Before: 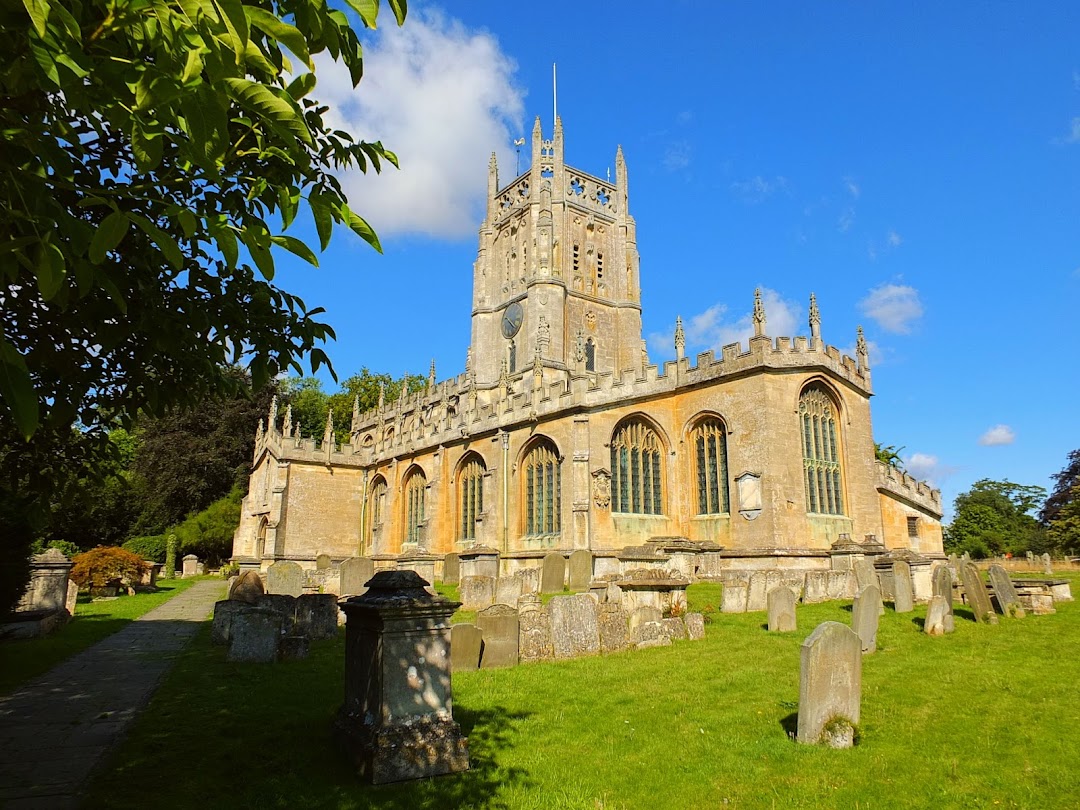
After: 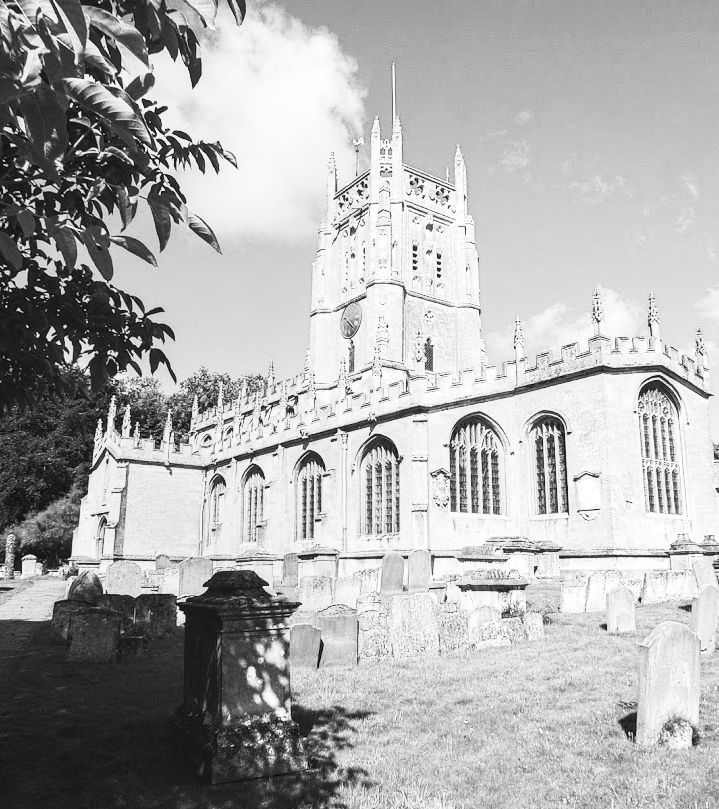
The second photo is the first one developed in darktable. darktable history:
local contrast: on, module defaults
contrast brightness saturation: contrast 0.53, brightness 0.47, saturation -1
crop and rotate: left 15.055%, right 18.278%
